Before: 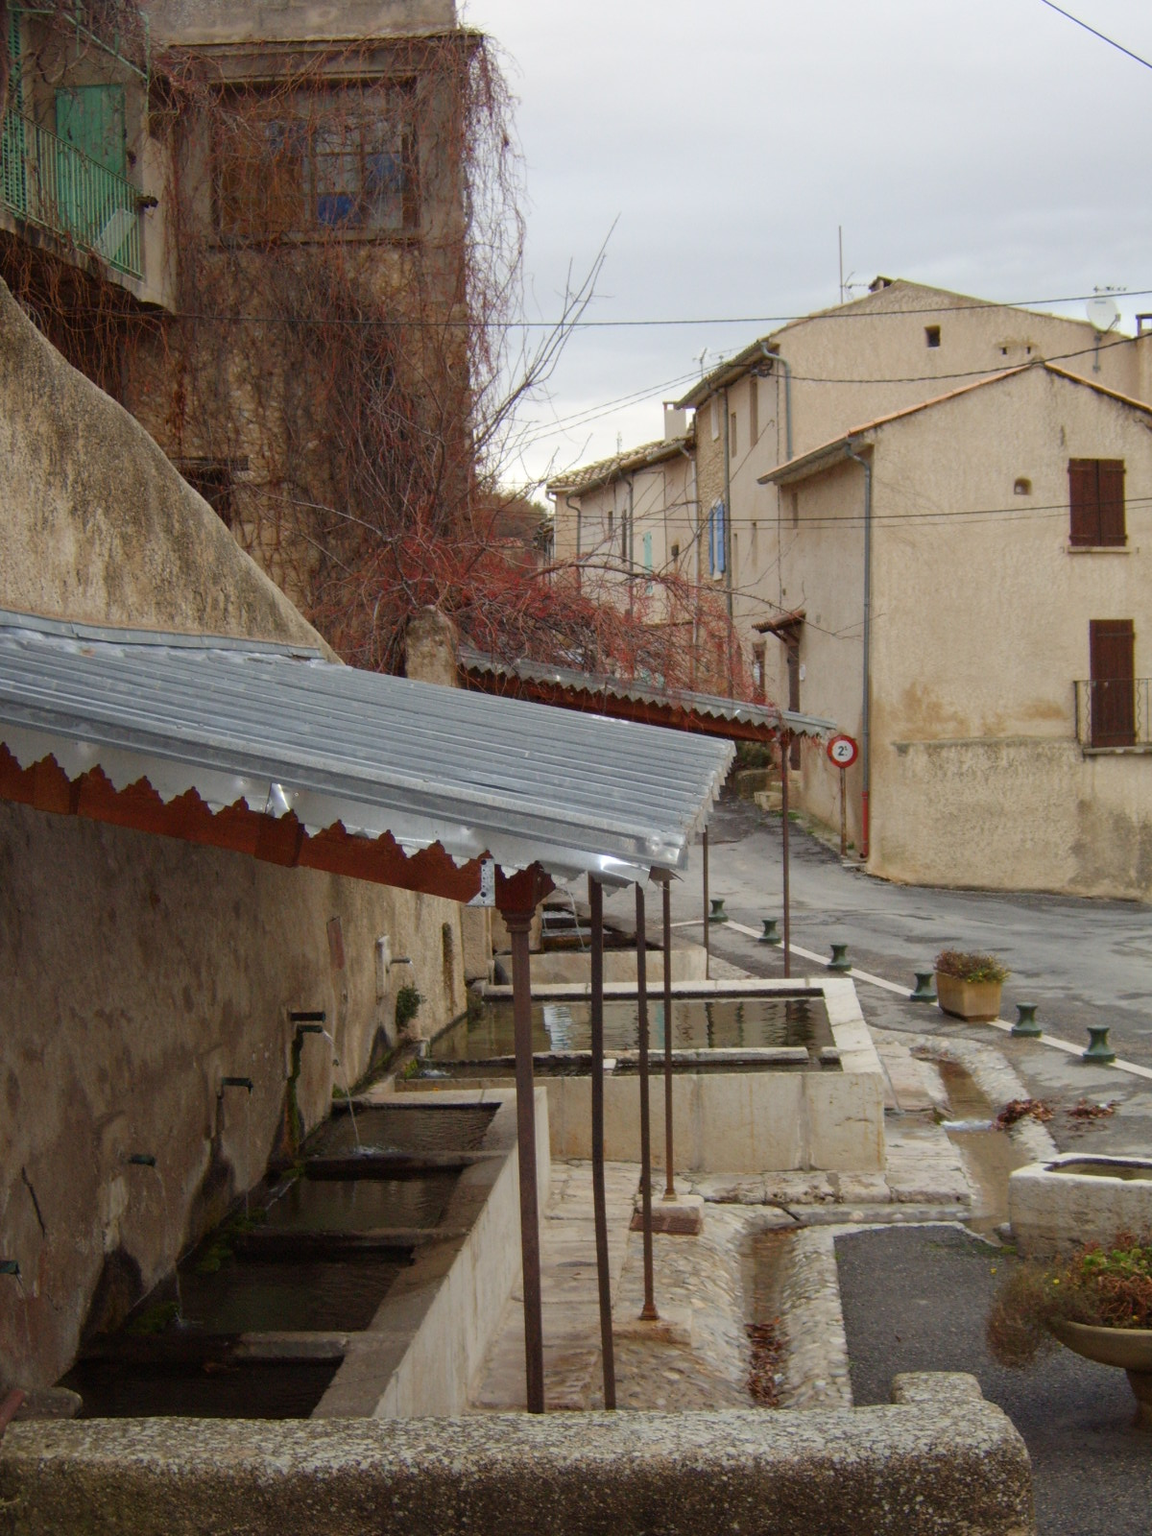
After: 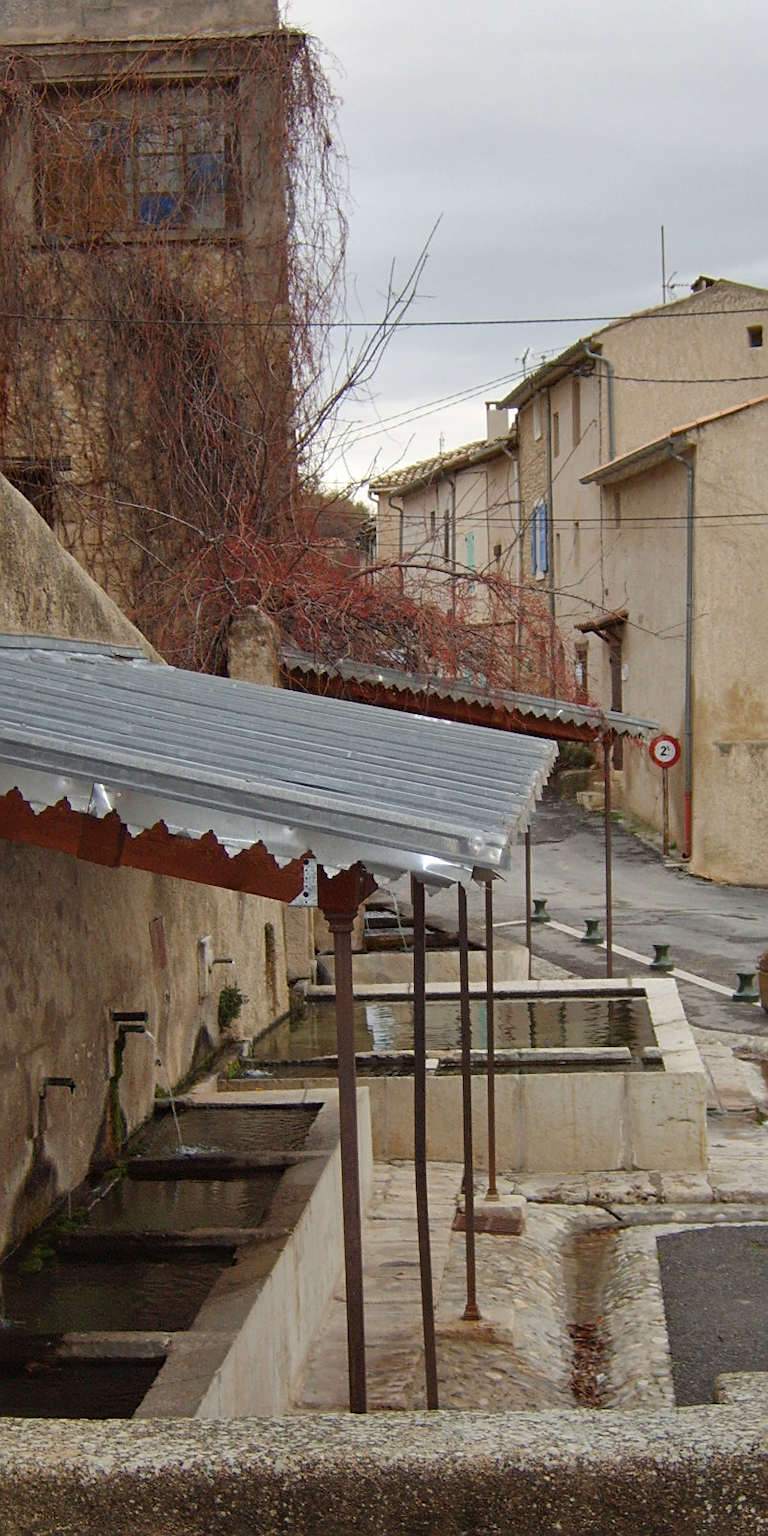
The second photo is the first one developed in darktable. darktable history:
shadows and highlights: highlights color adjustment 32.59%, soften with gaussian
sharpen: on, module defaults
crop: left 15.427%, right 17.898%
